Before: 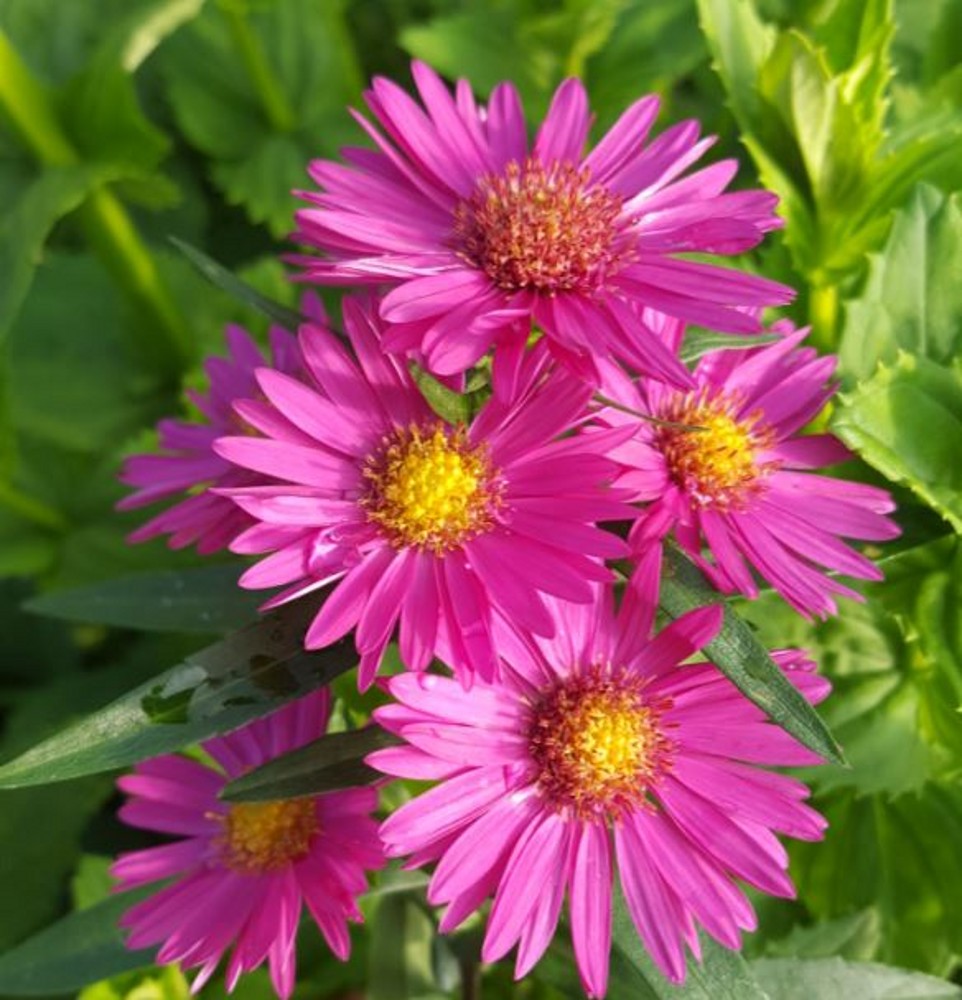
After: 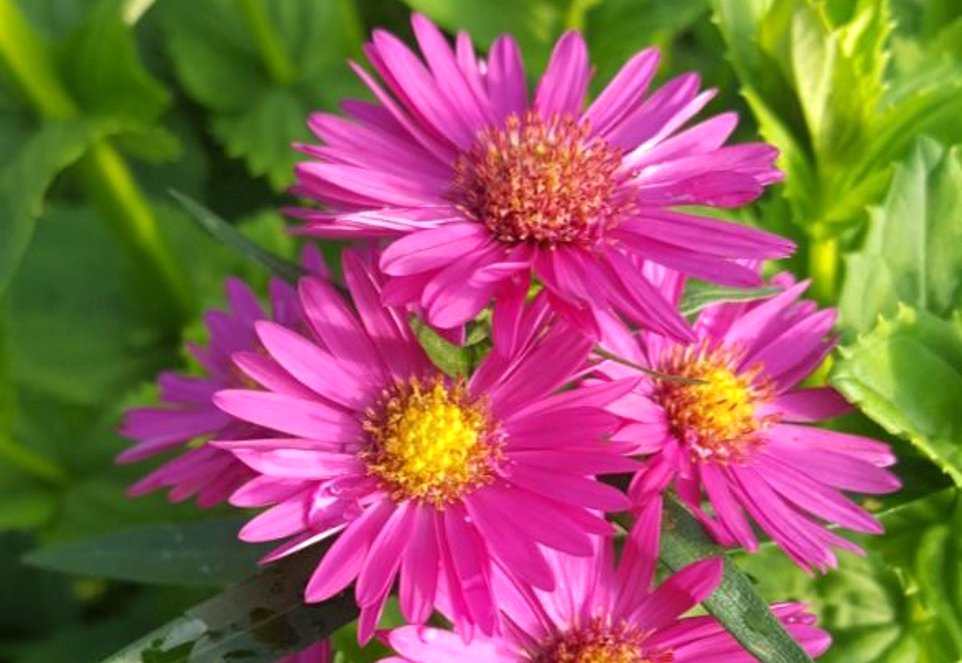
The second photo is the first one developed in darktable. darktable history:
crop and rotate: top 4.739%, bottom 28.941%
exposure: exposure 0.202 EV, compensate highlight preservation false
